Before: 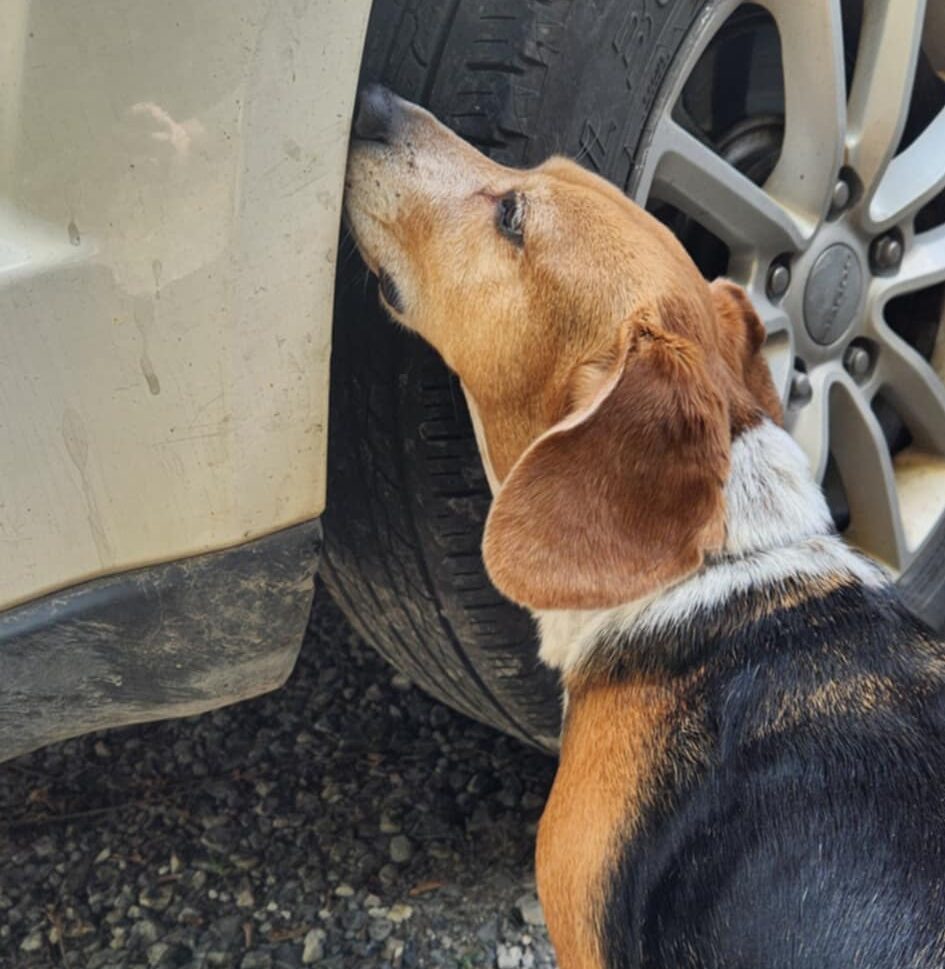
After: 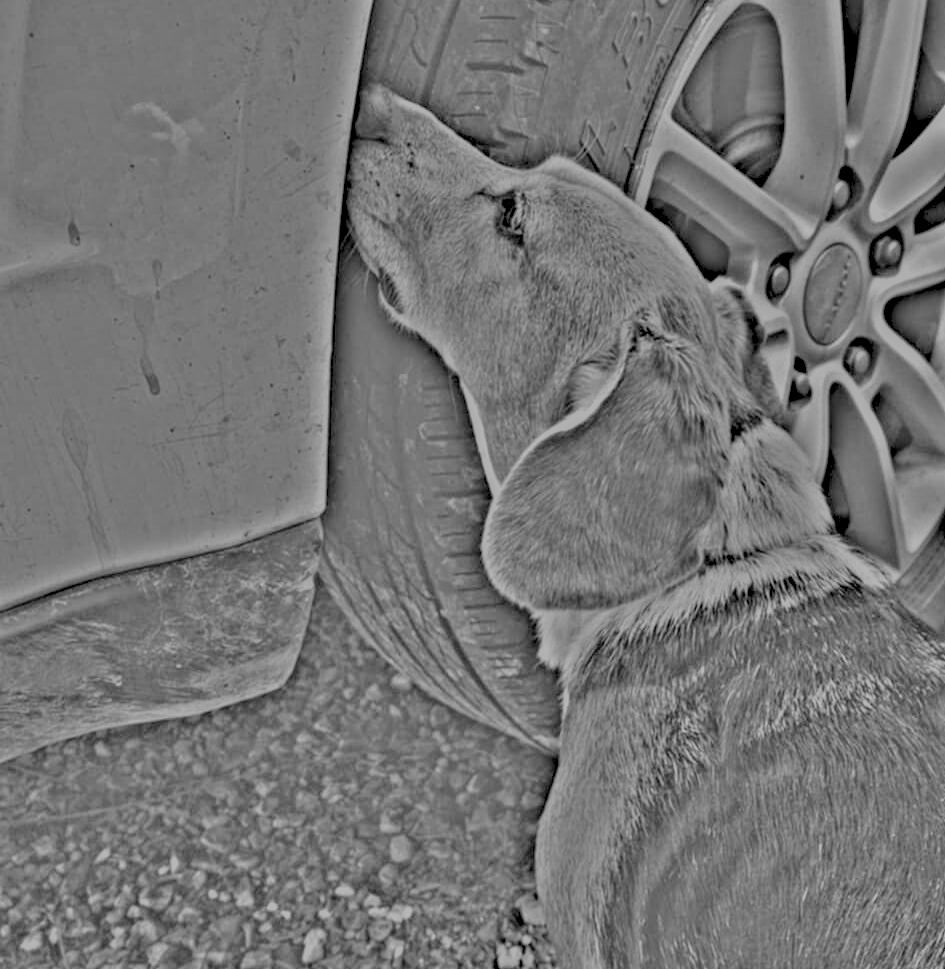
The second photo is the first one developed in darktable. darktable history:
white balance: red 0.925, blue 1.046
filmic rgb: black relative exposure -14 EV, white relative exposure 8 EV, threshold 3 EV, hardness 3.74, latitude 50%, contrast 0.5, color science v5 (2021), contrast in shadows safe, contrast in highlights safe, enable highlight reconstruction true
highpass: on, module defaults
local contrast: highlights 61%, detail 143%, midtone range 0.428
